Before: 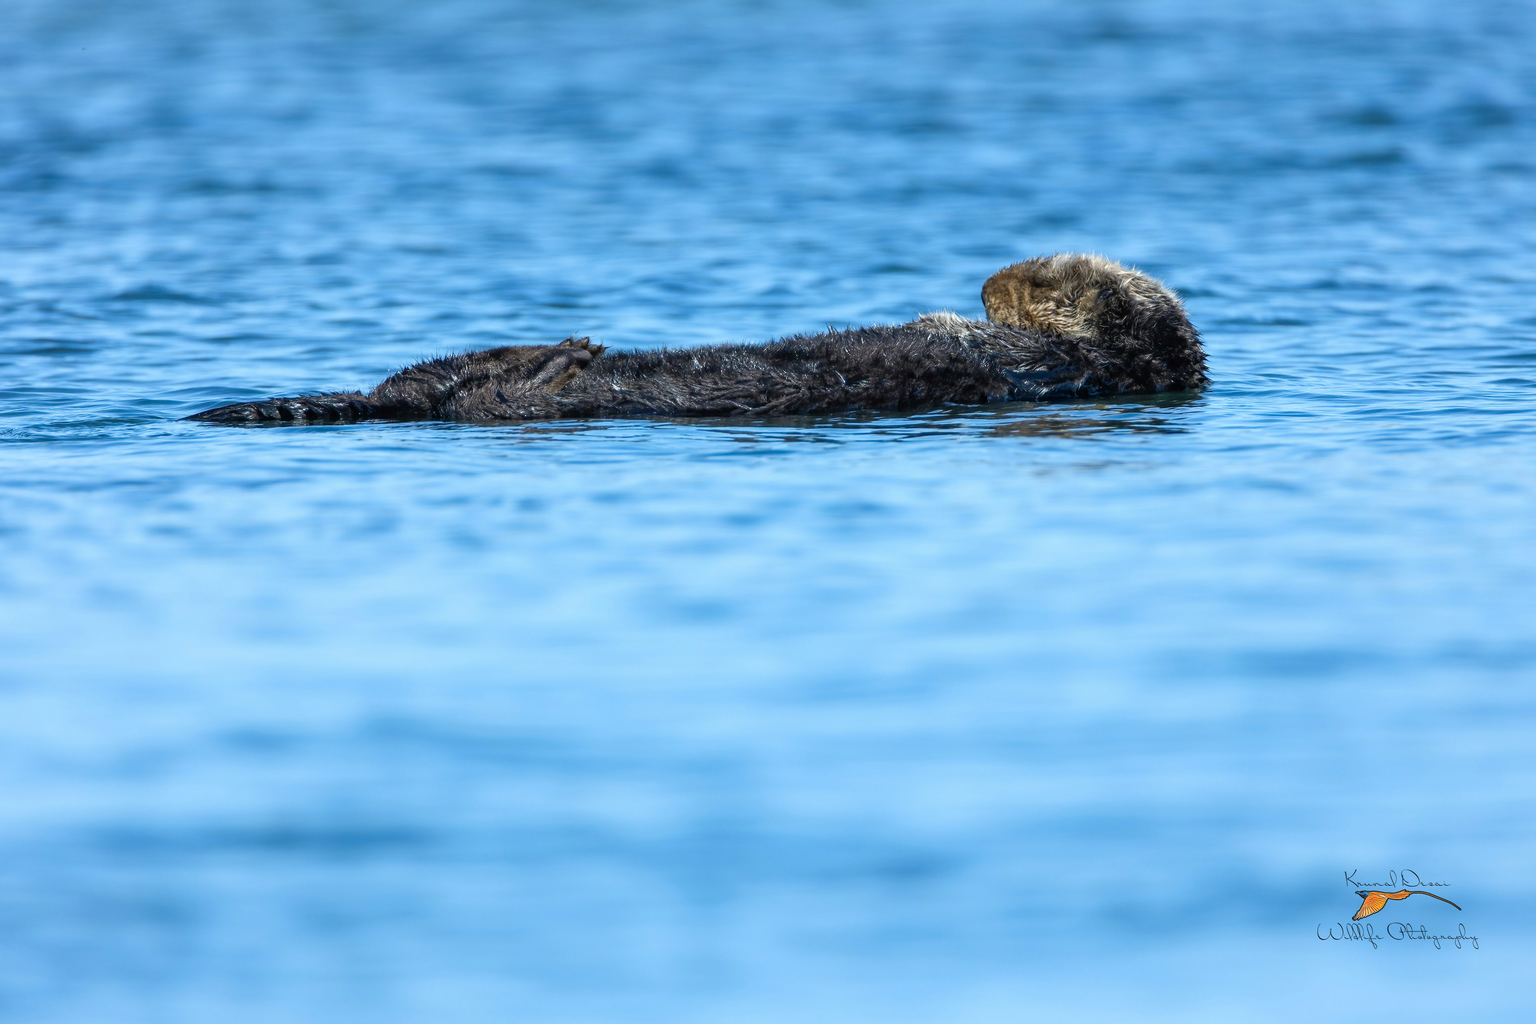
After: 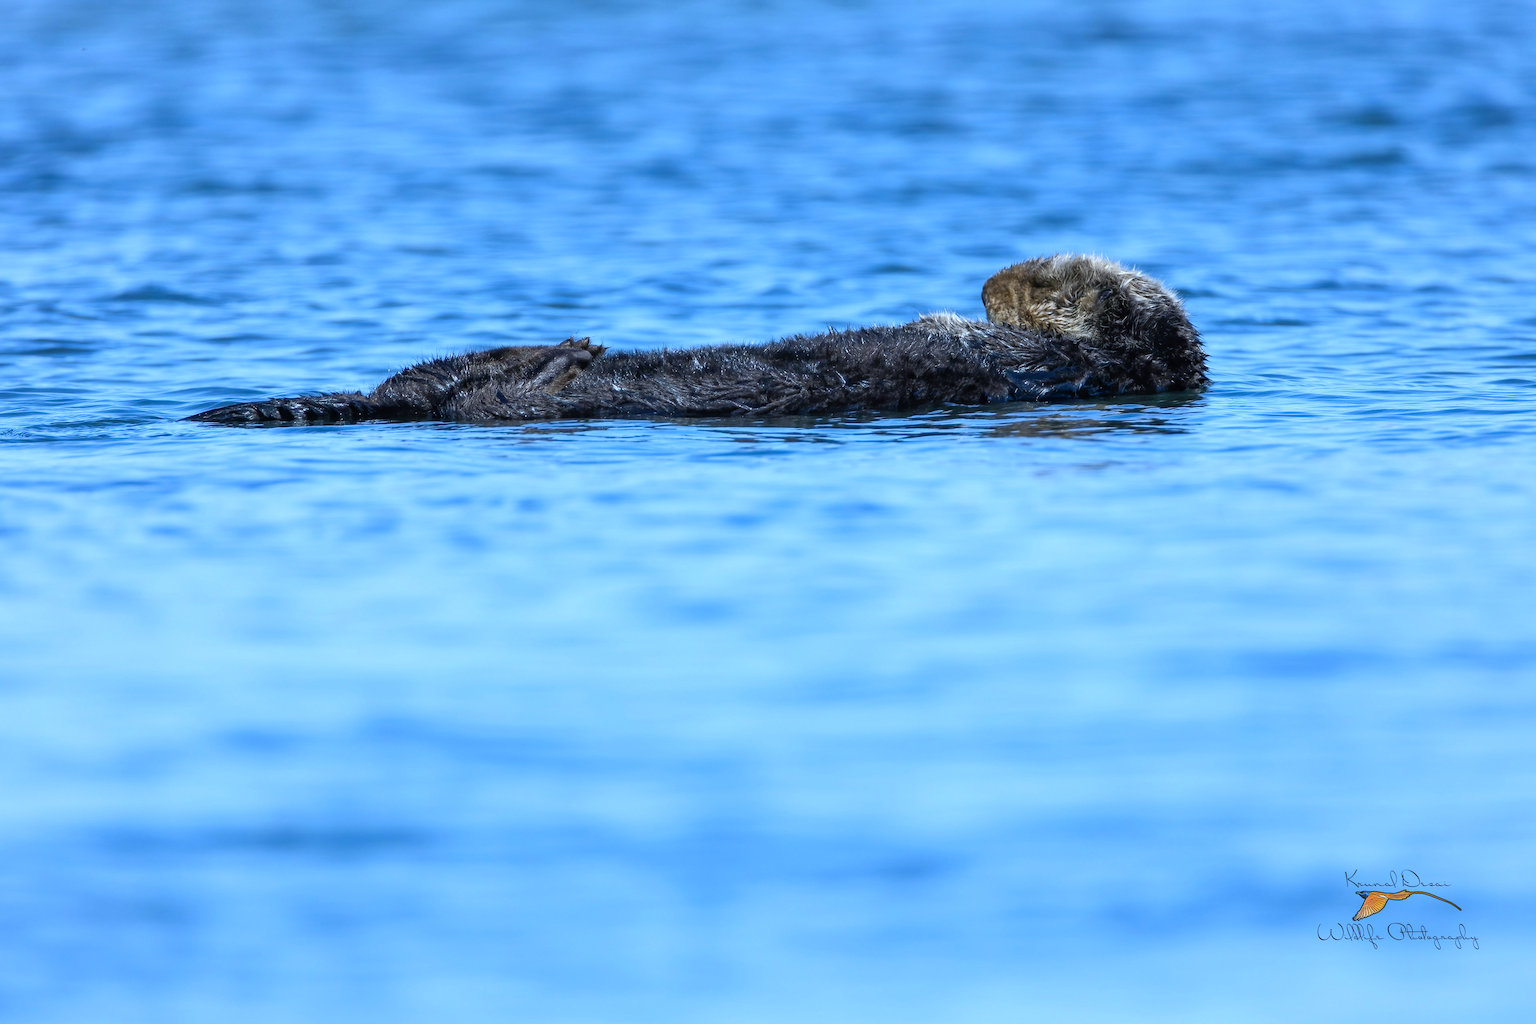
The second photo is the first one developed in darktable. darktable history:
white balance: red 0.926, green 1.003, blue 1.133
color balance: output saturation 98.5%
